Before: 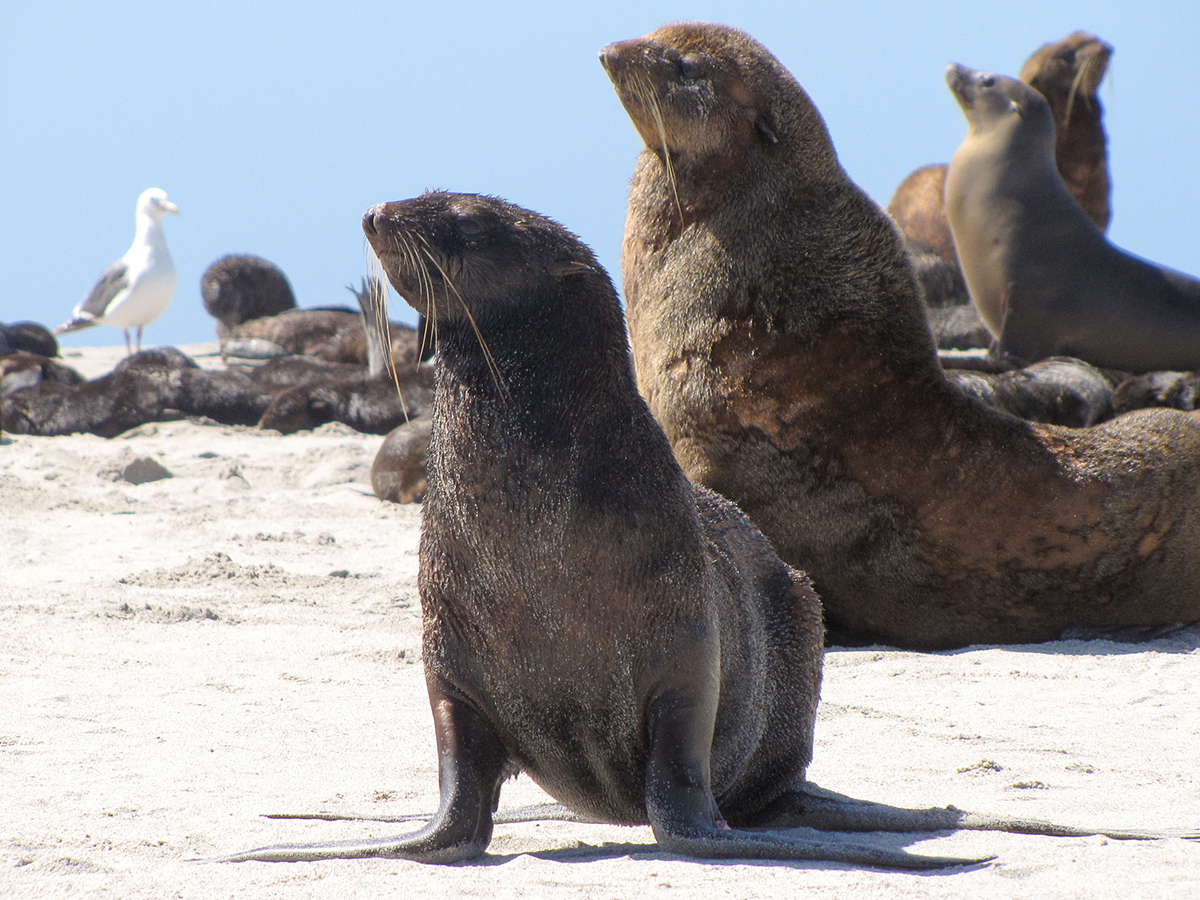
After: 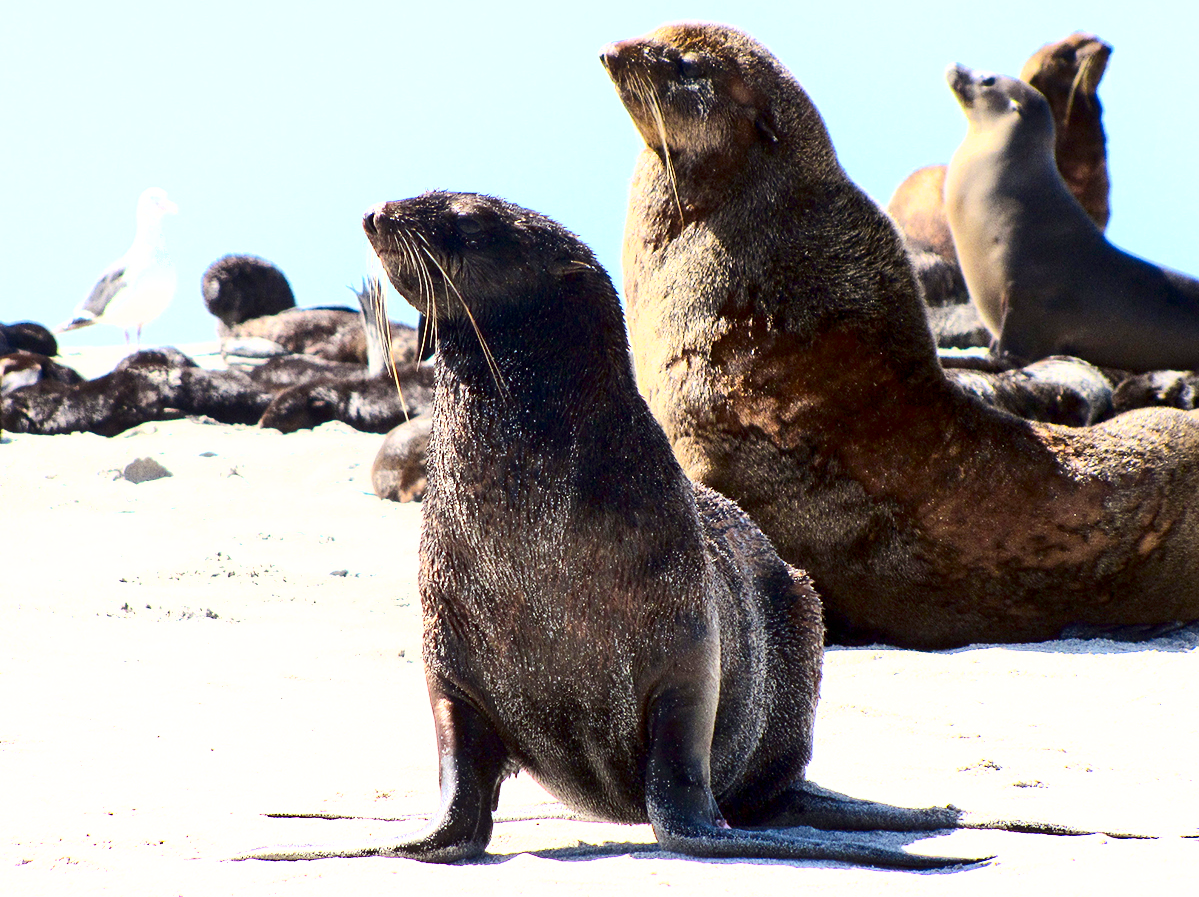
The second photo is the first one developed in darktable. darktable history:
tone equalizer: edges refinement/feathering 500, mask exposure compensation -1.57 EV, preserve details no
crop: top 0.128%, bottom 0.19%
exposure: black level correction 0.008, exposure 0.972 EV, compensate exposure bias true, compensate highlight preservation false
shadows and highlights: soften with gaussian
contrast brightness saturation: contrast 0.317, brightness -0.08, saturation 0.168
